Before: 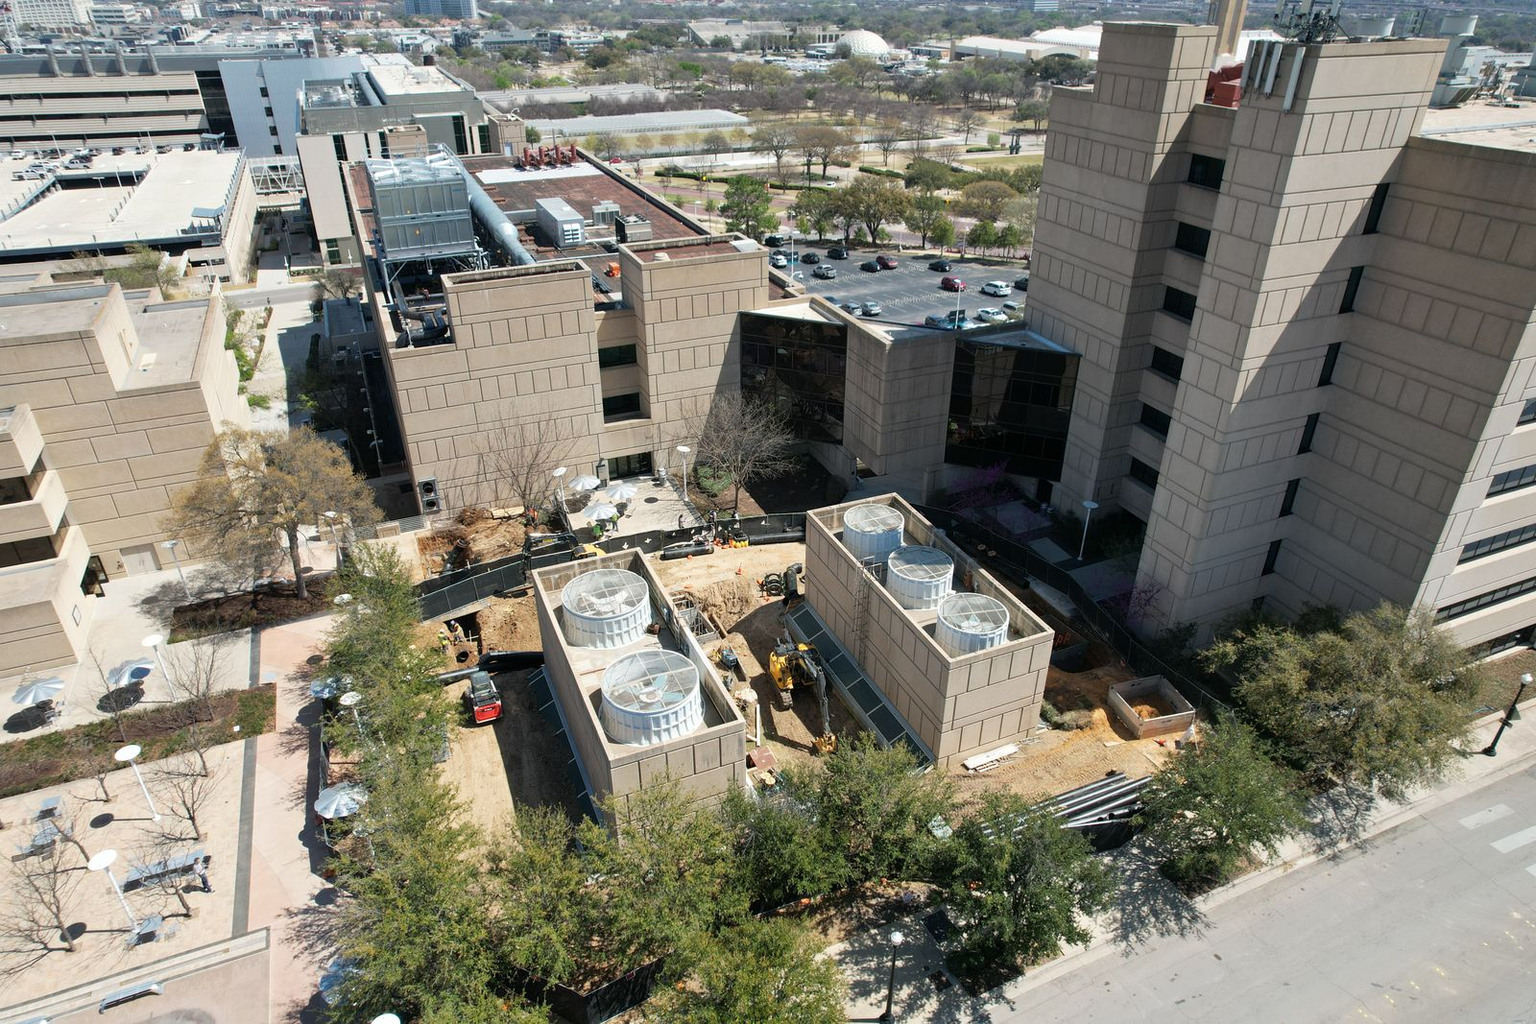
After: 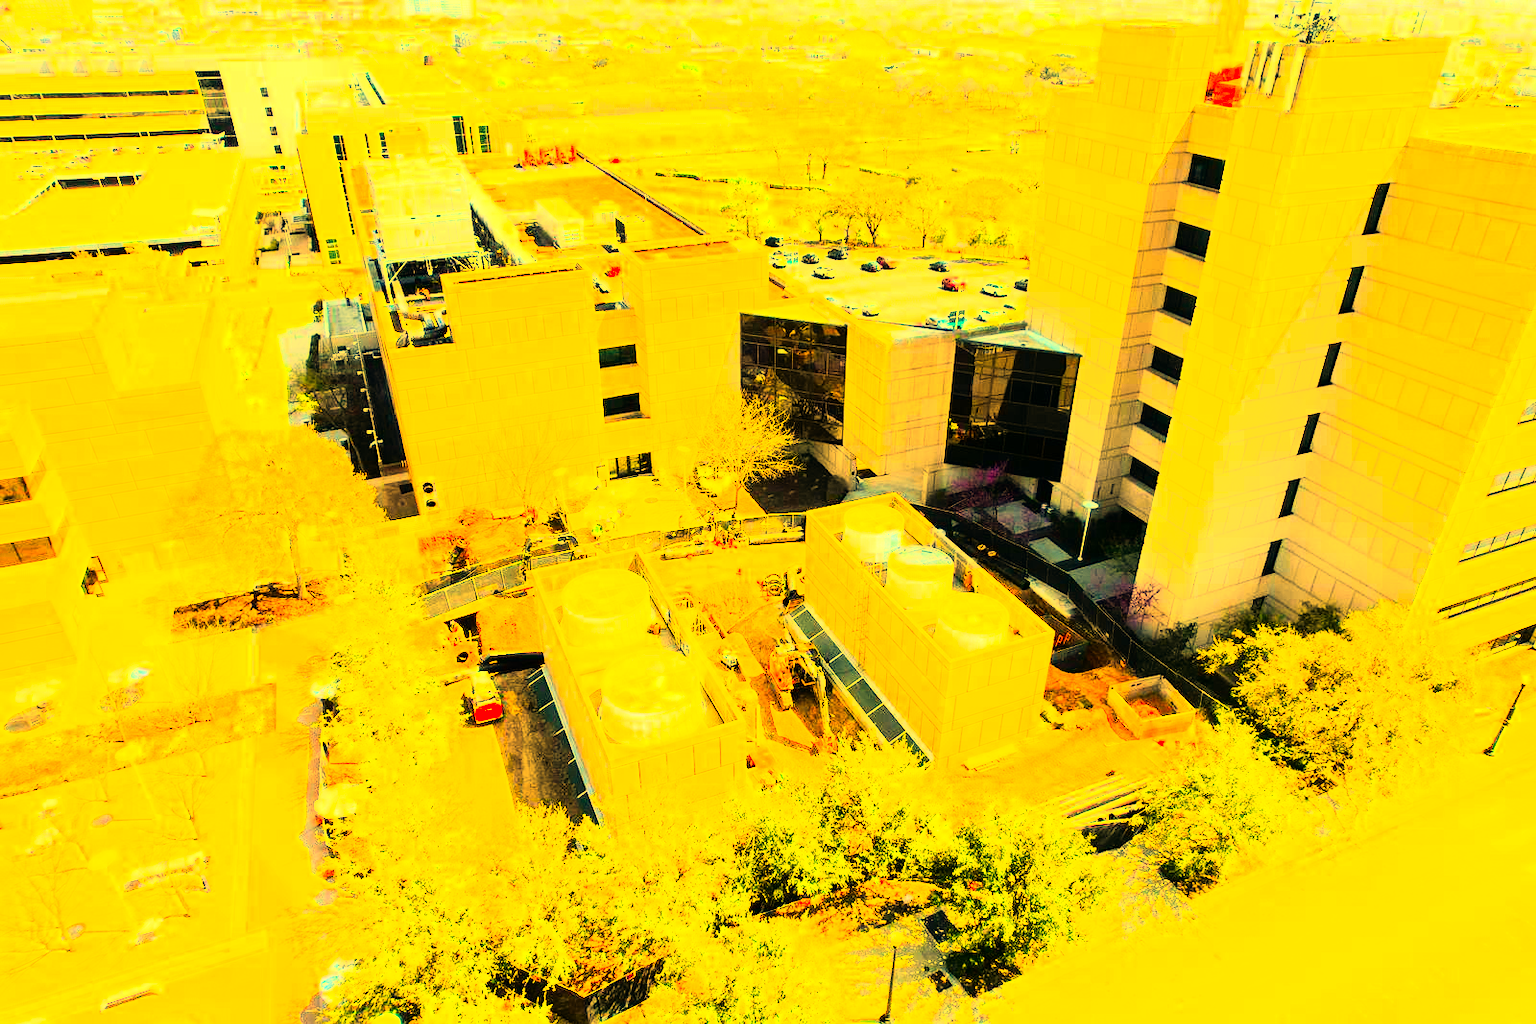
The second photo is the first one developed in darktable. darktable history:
white balance: red 1.467, blue 0.684
exposure: exposure 2.003 EV, compensate highlight preservation false
color correction: highlights a* -10.77, highlights b* 9.8, saturation 1.72
rgb curve: curves: ch0 [(0, 0) (0.21, 0.15) (0.24, 0.21) (0.5, 0.75) (0.75, 0.96) (0.89, 0.99) (1, 1)]; ch1 [(0, 0.02) (0.21, 0.13) (0.25, 0.2) (0.5, 0.67) (0.75, 0.9) (0.89, 0.97) (1, 1)]; ch2 [(0, 0.02) (0.21, 0.13) (0.25, 0.2) (0.5, 0.67) (0.75, 0.9) (0.89, 0.97) (1, 1)], compensate middle gray true
